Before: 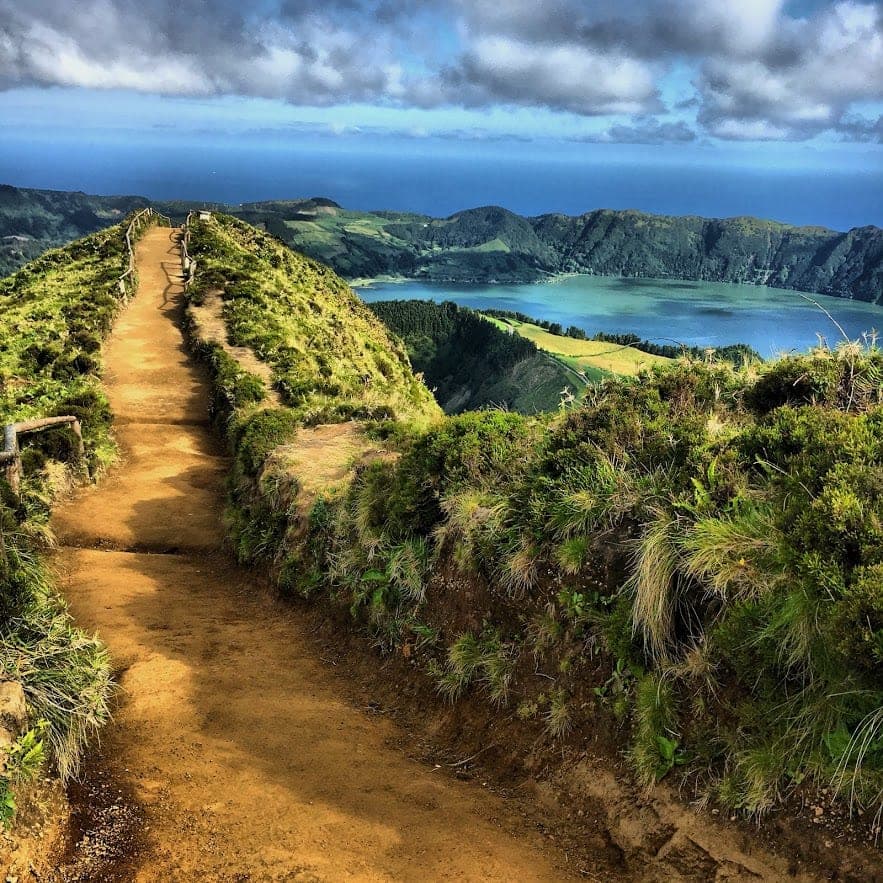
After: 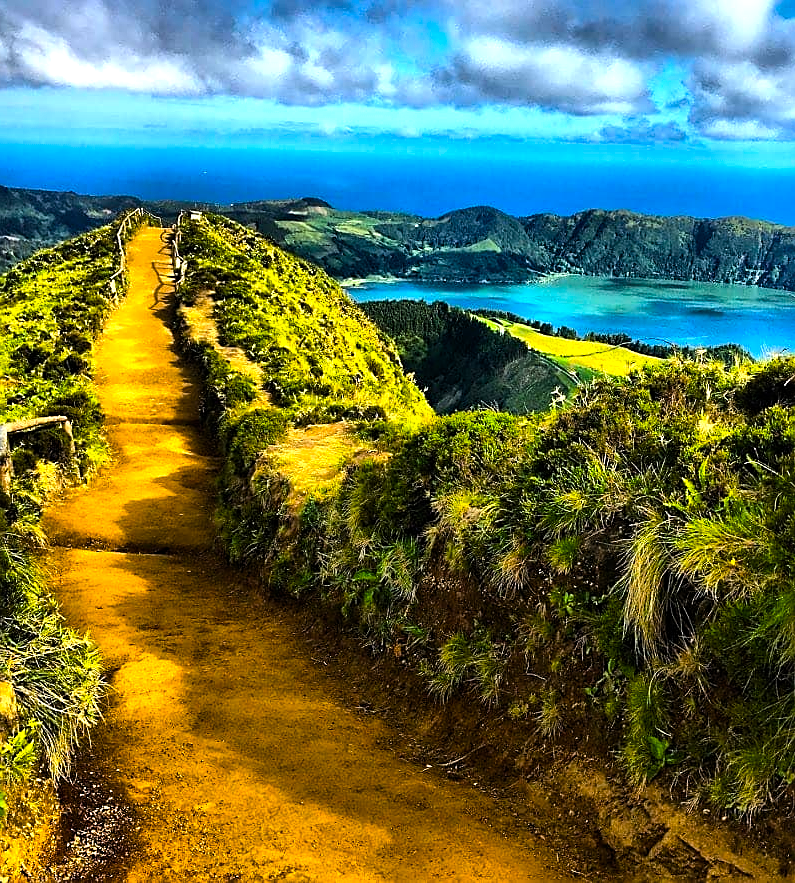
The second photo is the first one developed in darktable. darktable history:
tone equalizer: -8 EV -0.417 EV, -7 EV -0.389 EV, -6 EV -0.333 EV, -5 EV -0.222 EV, -3 EV 0.222 EV, -2 EV 0.333 EV, -1 EV 0.389 EV, +0 EV 0.417 EV, edges refinement/feathering 500, mask exposure compensation -1.57 EV, preserve details no
crop and rotate: left 1.088%, right 8.807%
sharpen: on, module defaults
color balance rgb: linear chroma grading › global chroma 50%, perceptual saturation grading › global saturation 2.34%, global vibrance 6.64%, contrast 12.71%, saturation formula JzAzBz (2021)
